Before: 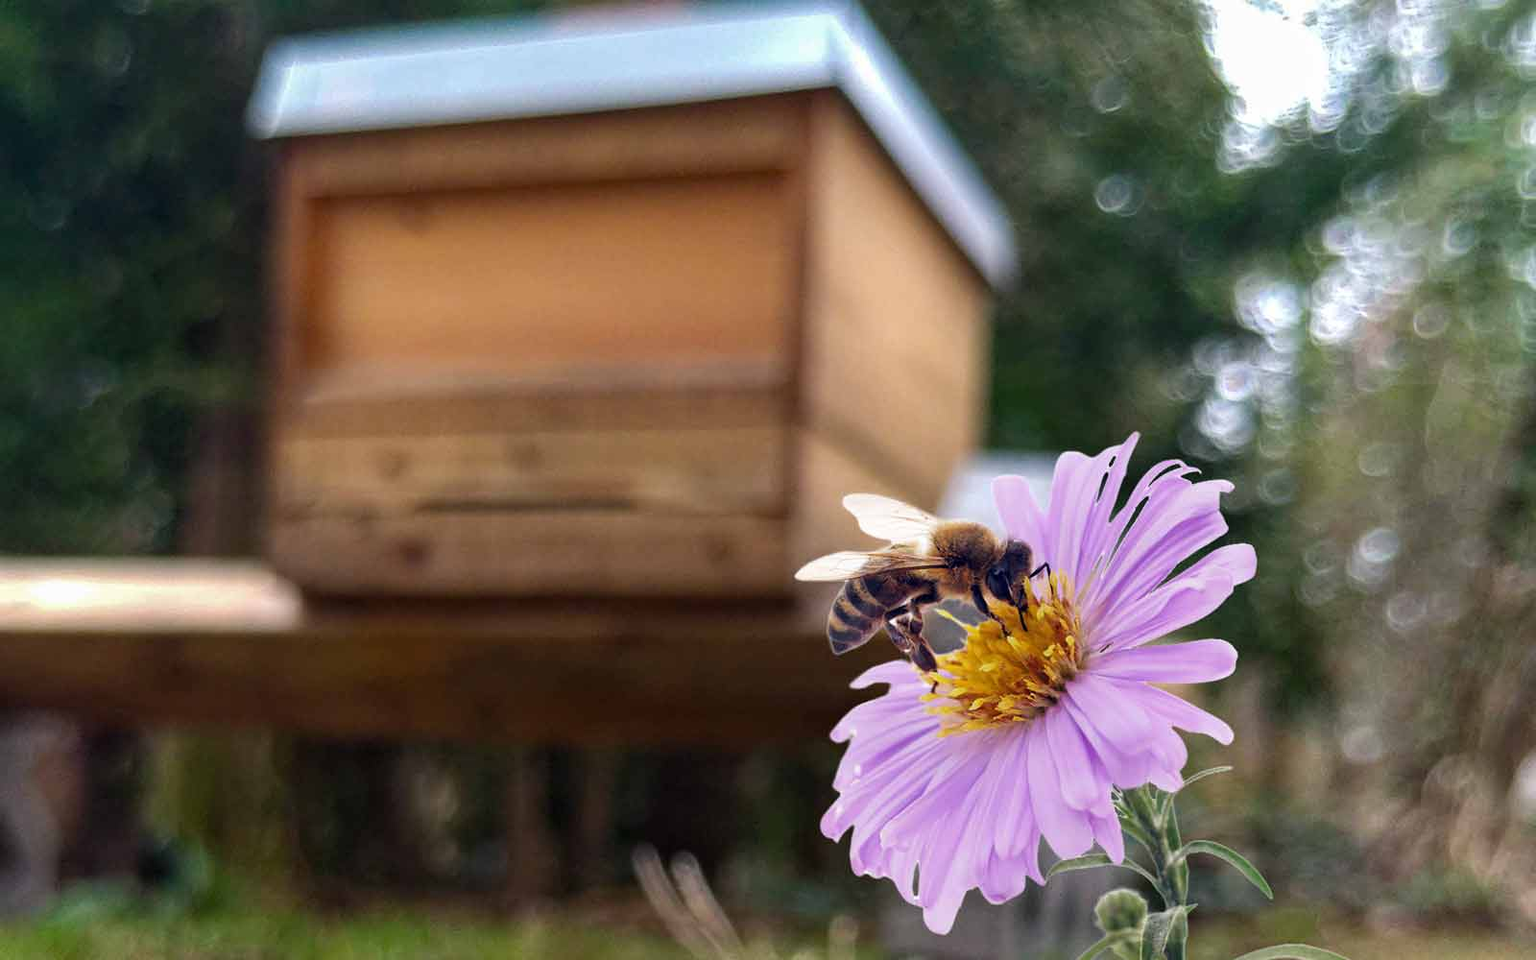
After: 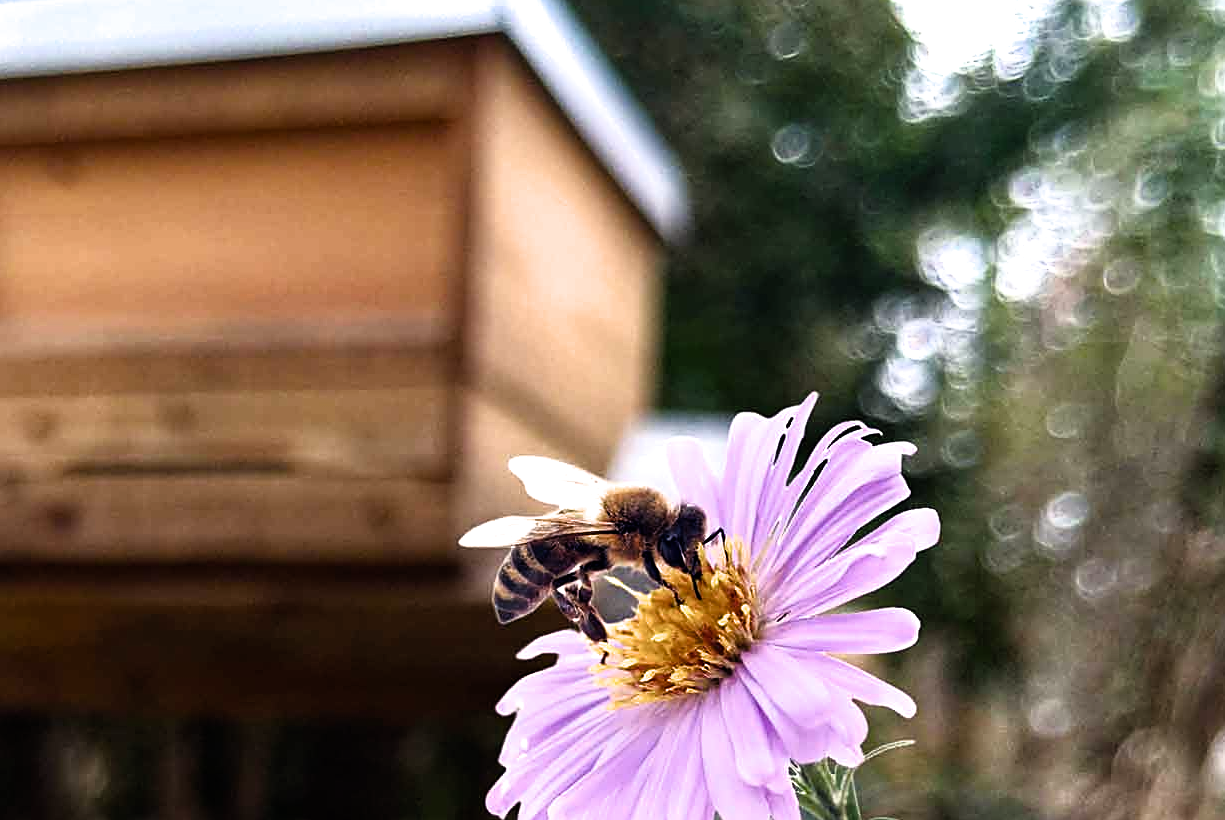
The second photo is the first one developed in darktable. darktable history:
color balance rgb: shadows lift › chroma 1%, shadows lift › hue 28.8°, power › hue 60°, highlights gain › chroma 1%, highlights gain › hue 60°, global offset › luminance 0.25%, perceptual saturation grading › highlights -20%, perceptual saturation grading › shadows 20%, perceptual brilliance grading › highlights 10%, perceptual brilliance grading › shadows -5%, global vibrance 19.67%
crop: left 23.095%, top 5.827%, bottom 11.854%
sharpen: on, module defaults
filmic rgb: white relative exposure 2.34 EV, hardness 6.59
